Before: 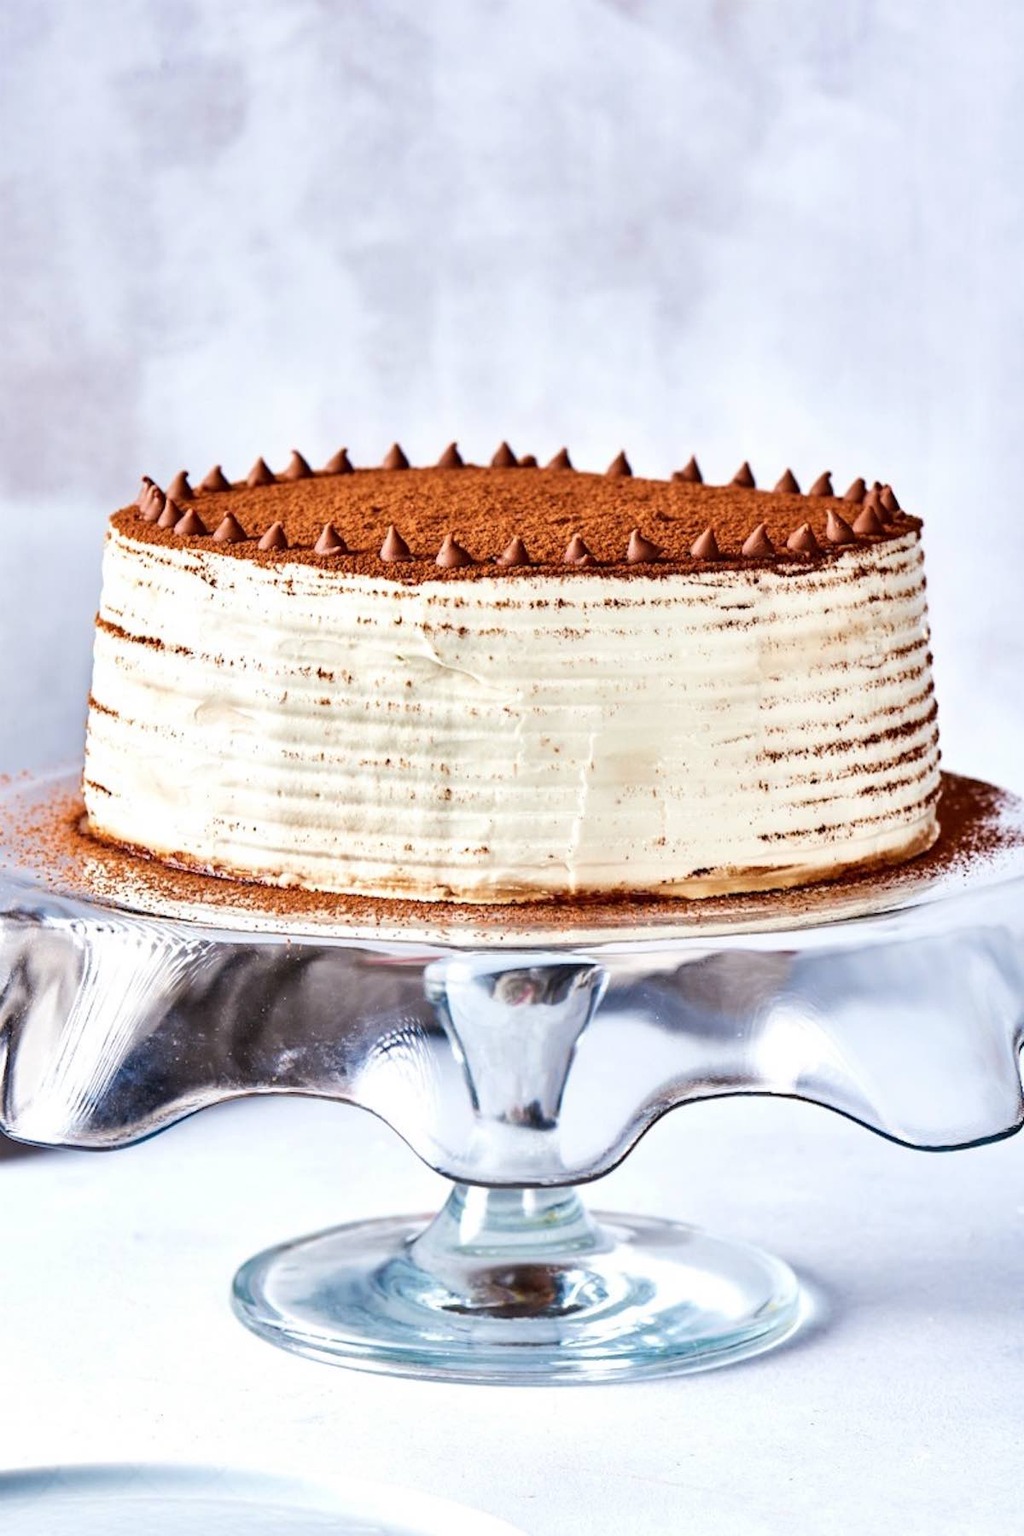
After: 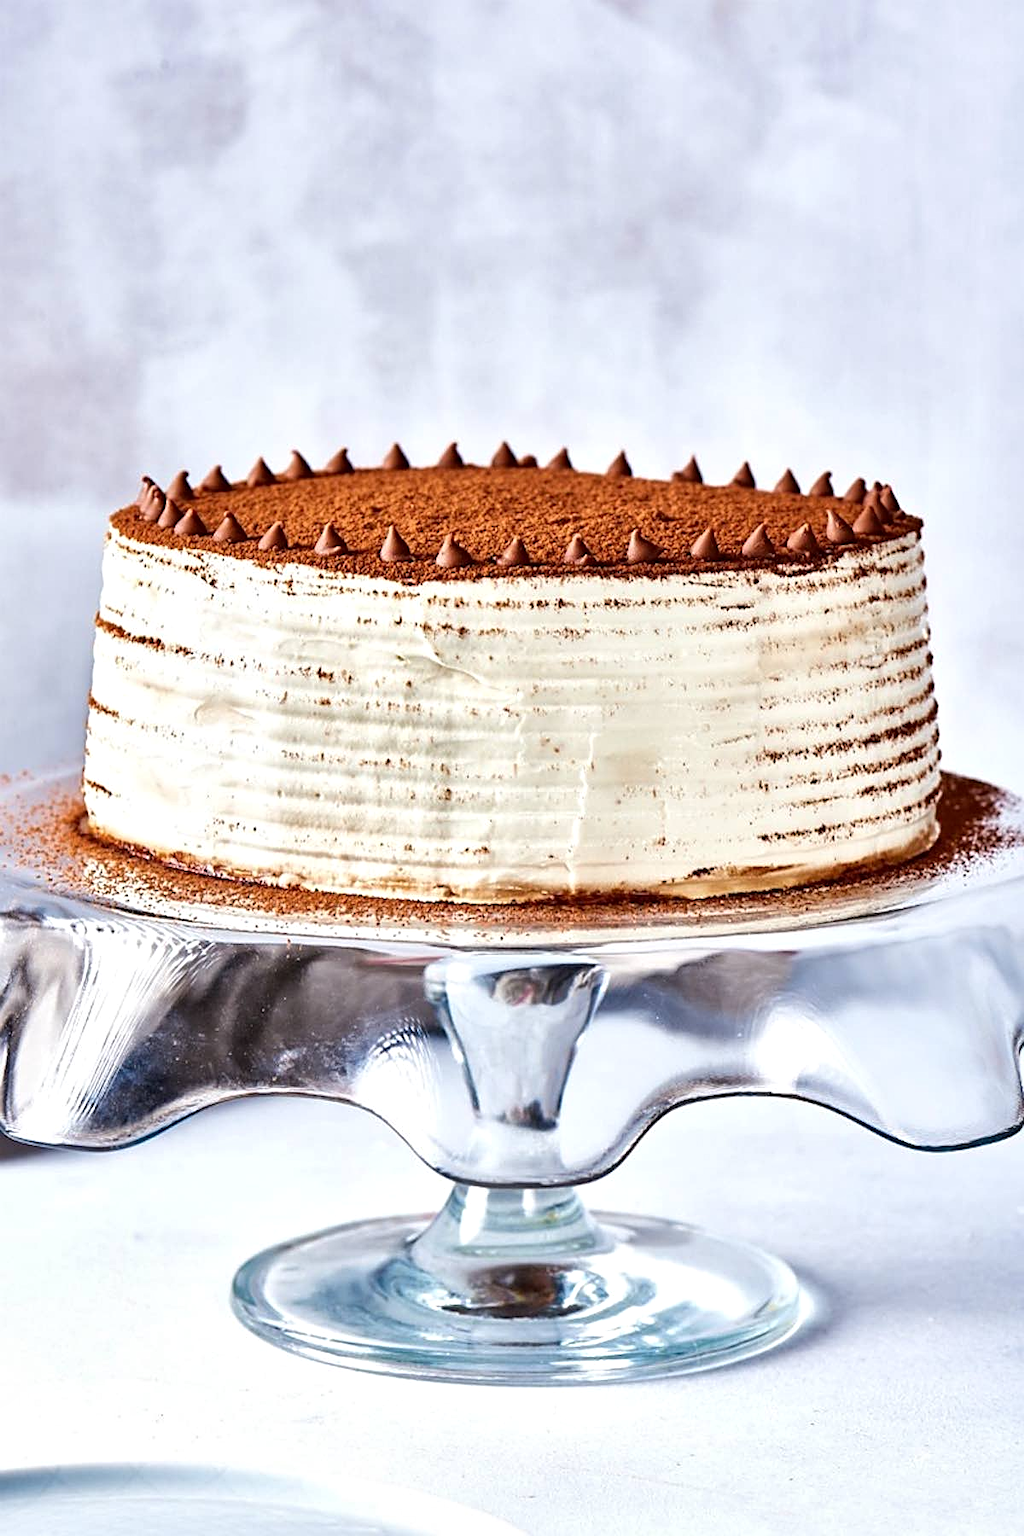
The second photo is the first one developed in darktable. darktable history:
sharpen: on, module defaults
local contrast: mode bilateral grid, contrast 20, coarseness 51, detail 128%, midtone range 0.2
tone equalizer: mask exposure compensation -0.499 EV
